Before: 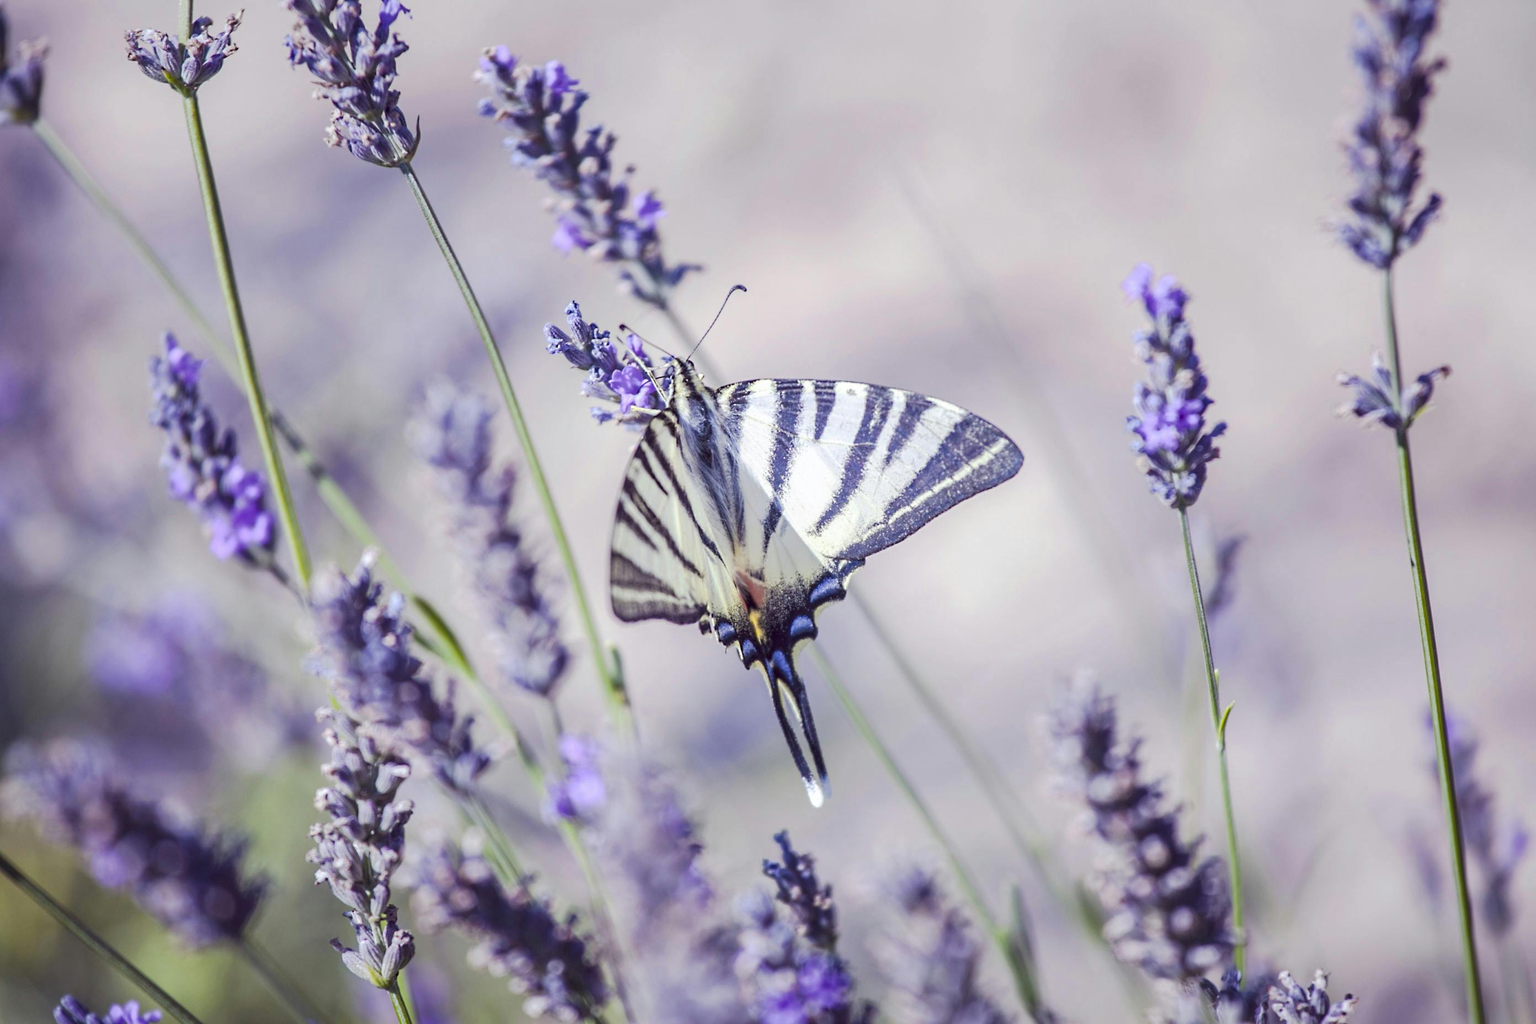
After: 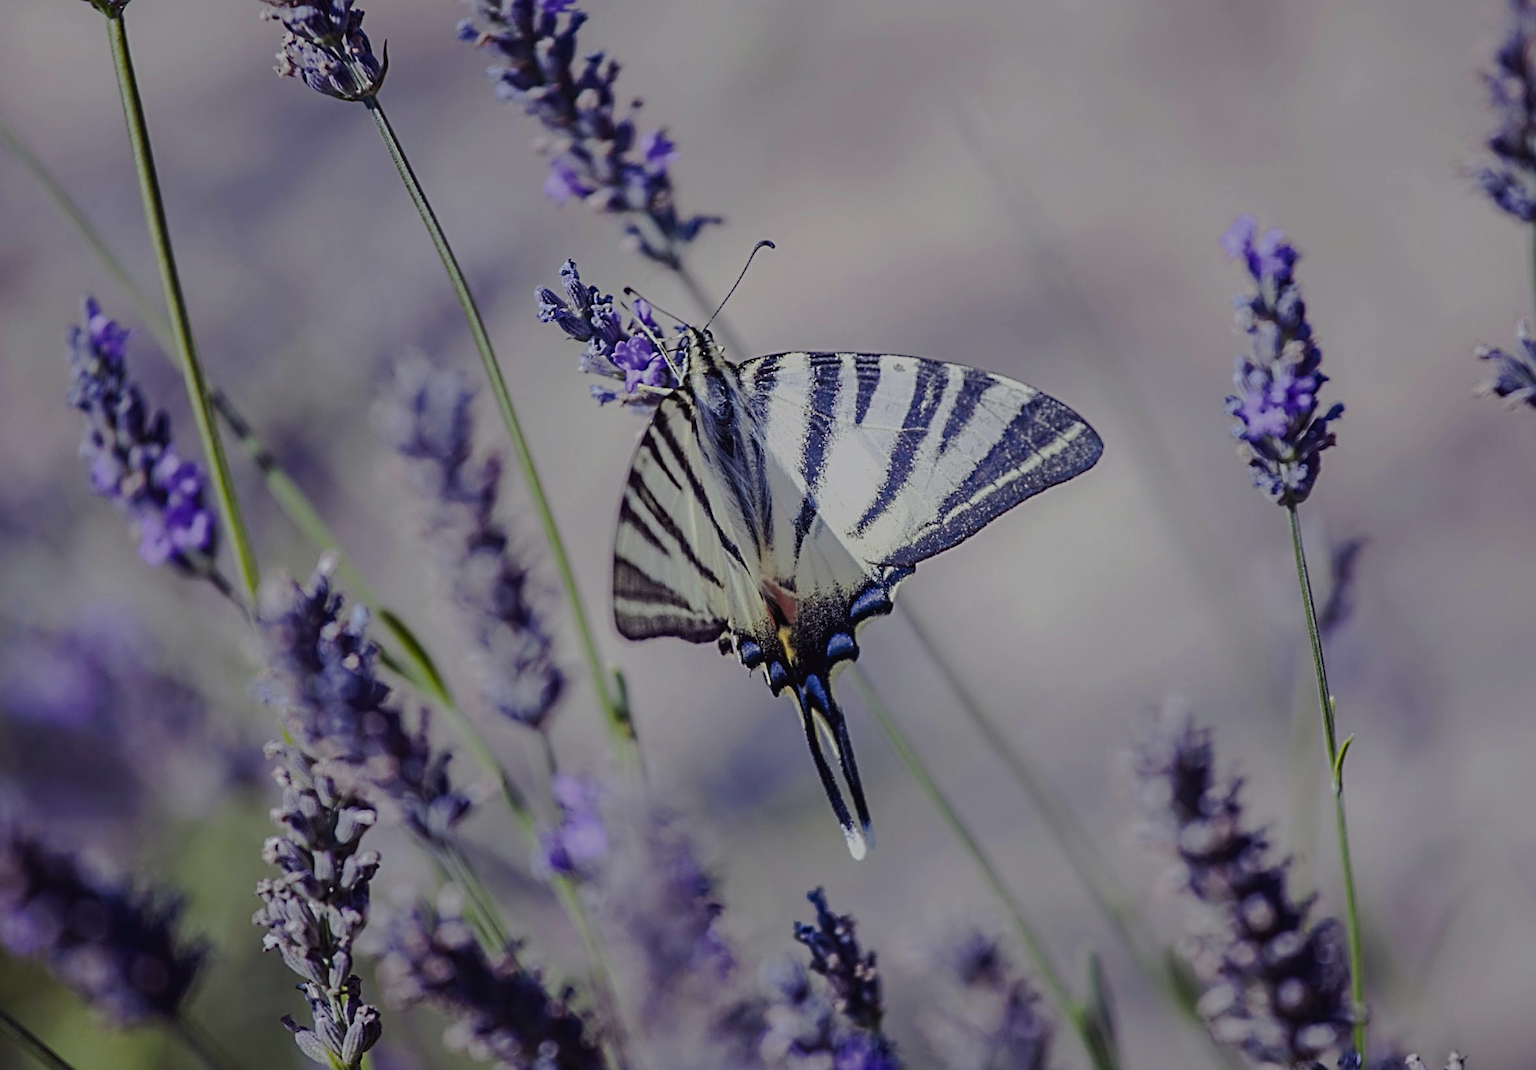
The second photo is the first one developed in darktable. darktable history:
exposure: exposure -1.571 EV, compensate highlight preservation false
tone curve: curves: ch0 [(0, 0.018) (0.061, 0.041) (0.205, 0.191) (0.289, 0.292) (0.39, 0.424) (0.493, 0.551) (0.666, 0.743) (0.795, 0.841) (1, 0.998)]; ch1 [(0, 0) (0.385, 0.343) (0.439, 0.415) (0.494, 0.498) (0.501, 0.501) (0.51, 0.496) (0.548, 0.554) (0.586, 0.61) (0.684, 0.658) (0.783, 0.804) (1, 1)]; ch2 [(0, 0) (0.304, 0.31) (0.403, 0.399) (0.441, 0.428) (0.47, 0.469) (0.498, 0.496) (0.524, 0.538) (0.566, 0.588) (0.648, 0.665) (0.697, 0.699) (1, 1)], preserve colors none
sharpen: radius 3.95
crop: left 6.08%, top 8.06%, right 9.546%, bottom 3.729%
